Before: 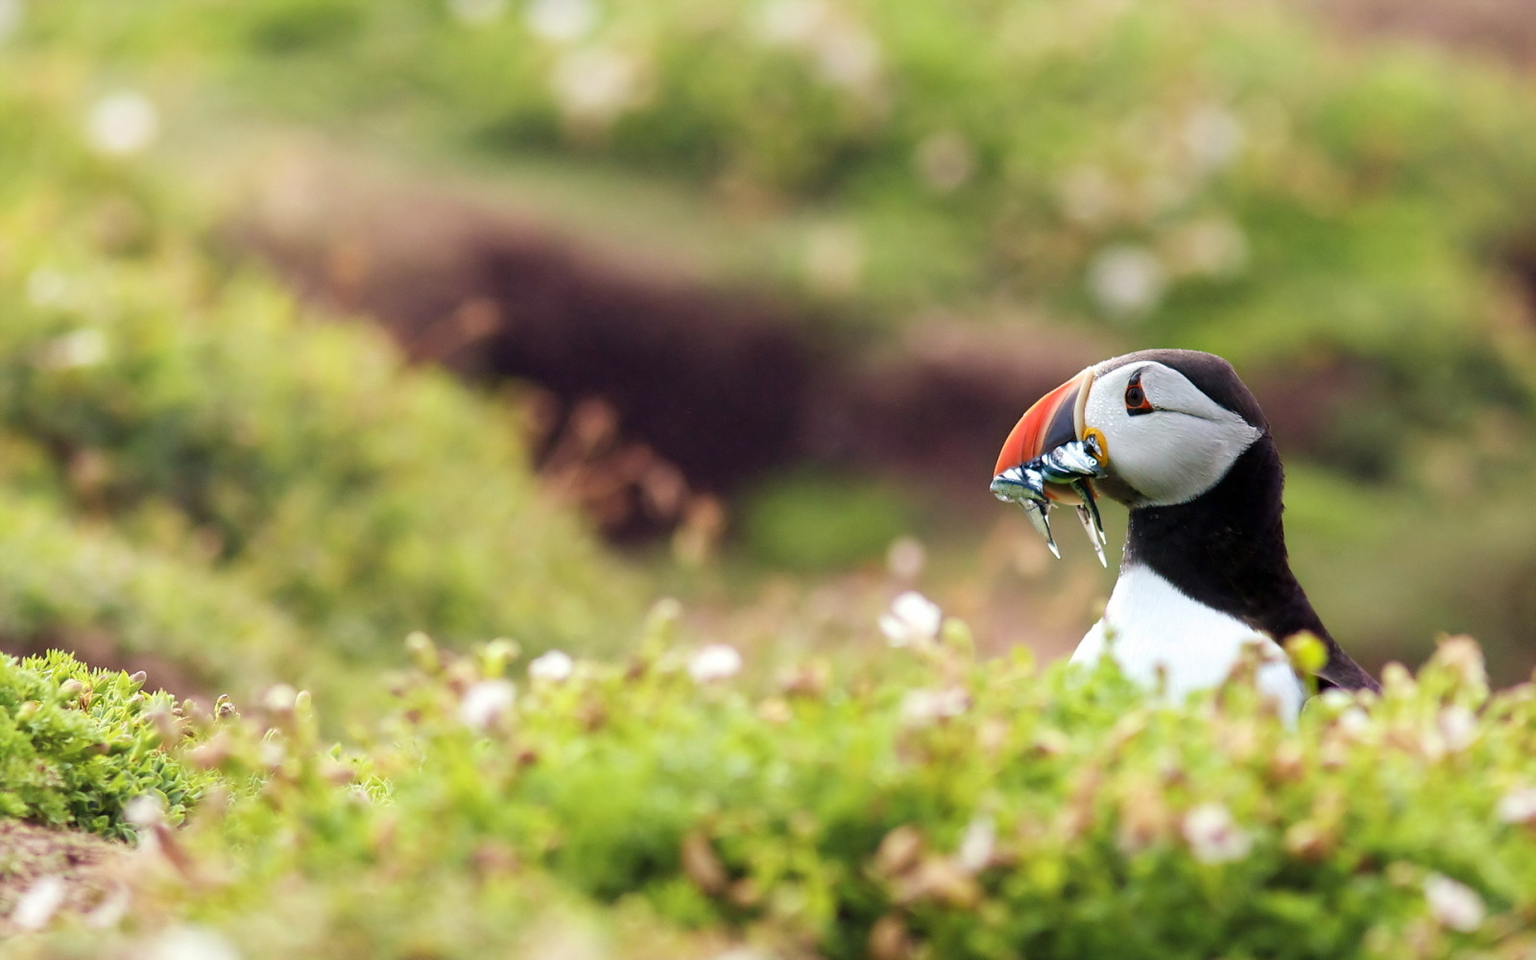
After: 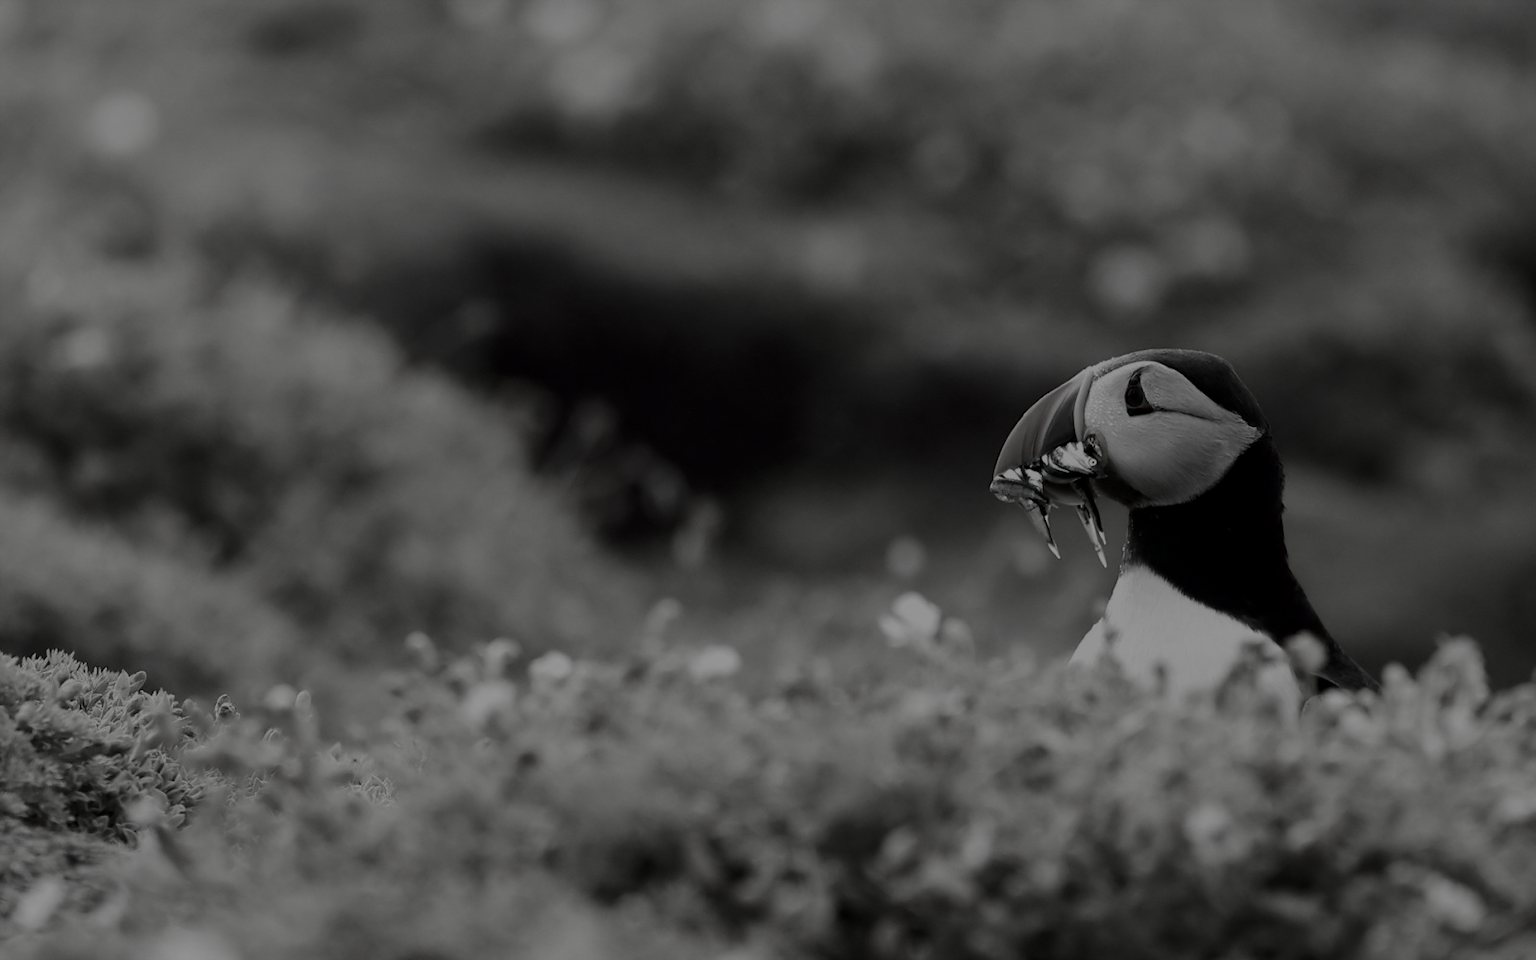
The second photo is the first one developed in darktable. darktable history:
exposure: black level correction -0.001, exposure 0.079 EV, compensate exposure bias true, compensate highlight preservation false
levels: levels [0, 0.445, 1]
contrast brightness saturation: contrast 0.017, brightness -0.982, saturation -0.985
filmic rgb: middle gray luminance 4.31%, black relative exposure -13.03 EV, white relative exposure 5.01 EV, threshold 3.02 EV, target black luminance 0%, hardness 5.17, latitude 59.5%, contrast 0.772, highlights saturation mix 6.04%, shadows ↔ highlights balance 25.99%, preserve chrominance no, color science v4 (2020), contrast in shadows soft, enable highlight reconstruction true
